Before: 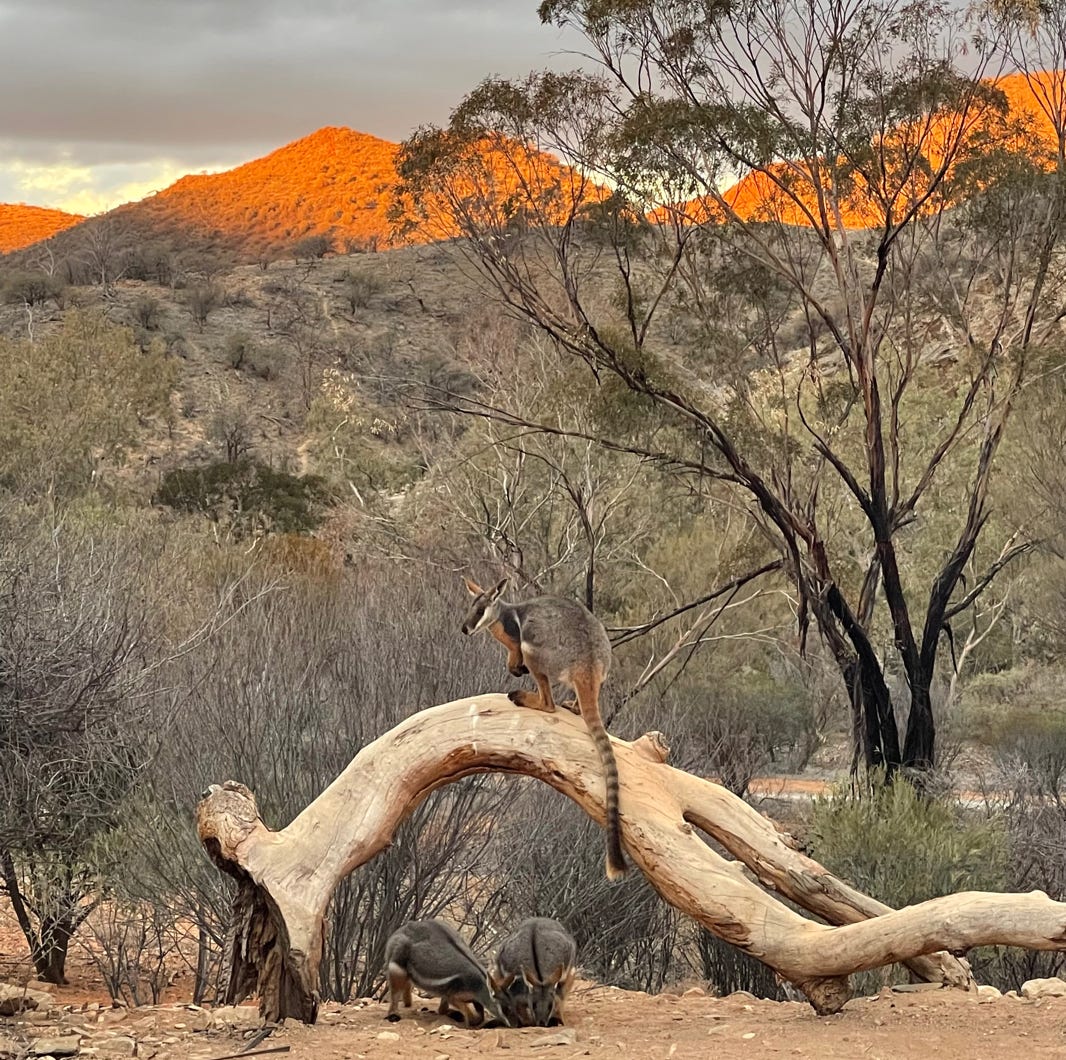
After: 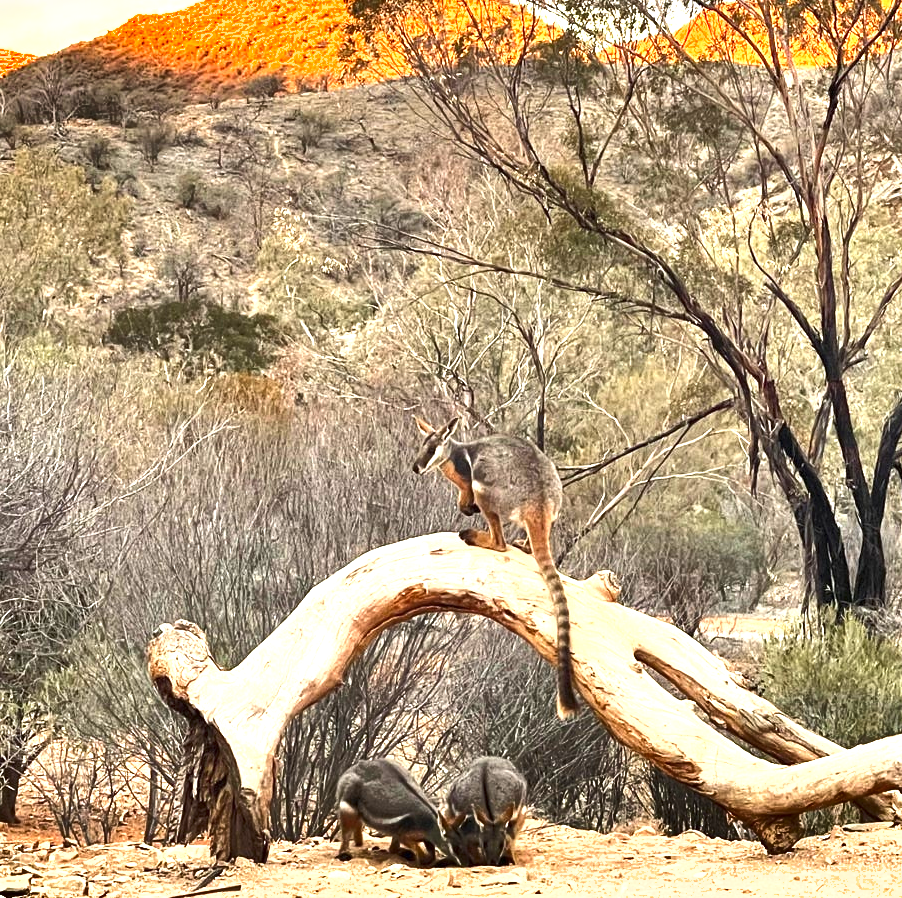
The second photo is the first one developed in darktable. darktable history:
exposure: black level correction 0, exposure 1.452 EV, compensate exposure bias true, compensate highlight preservation false
crop and rotate: left 4.645%, top 15.233%, right 10.711%
shadows and highlights: radius 133.02, soften with gaussian
